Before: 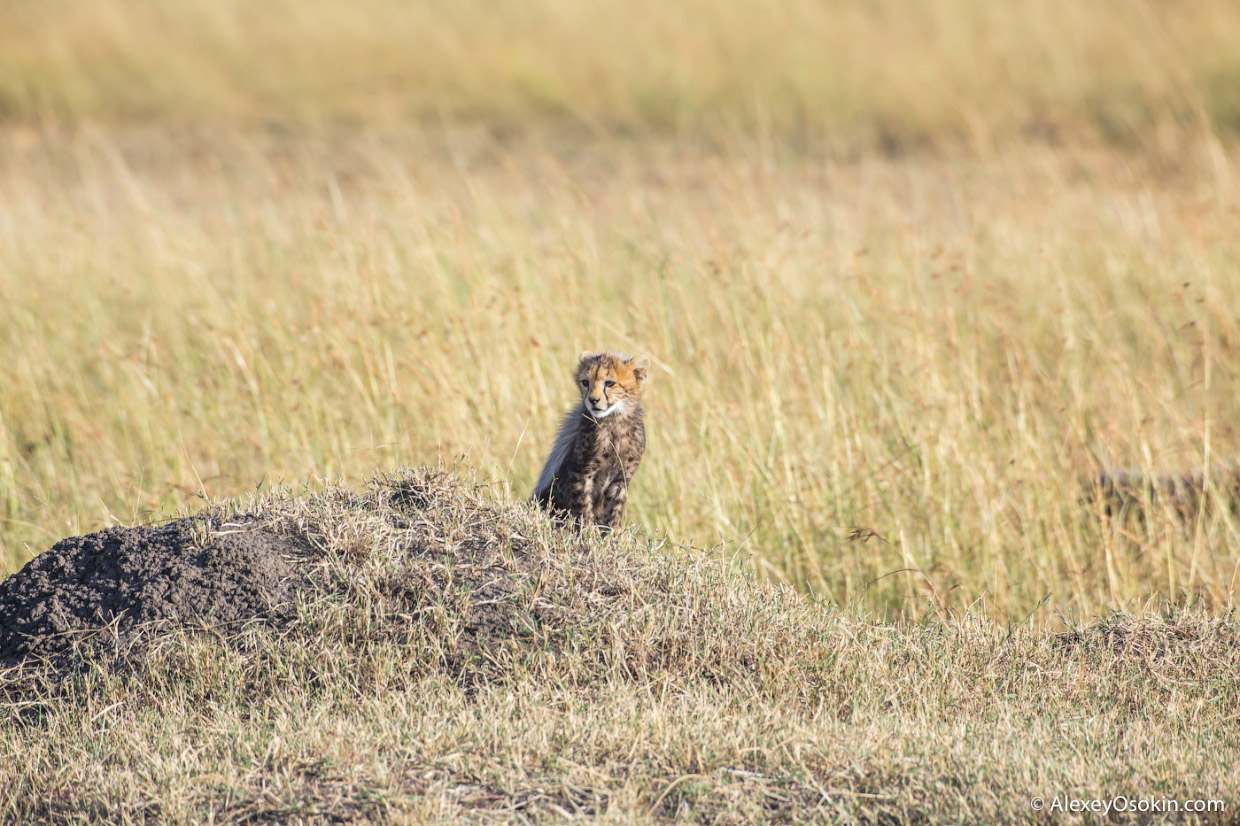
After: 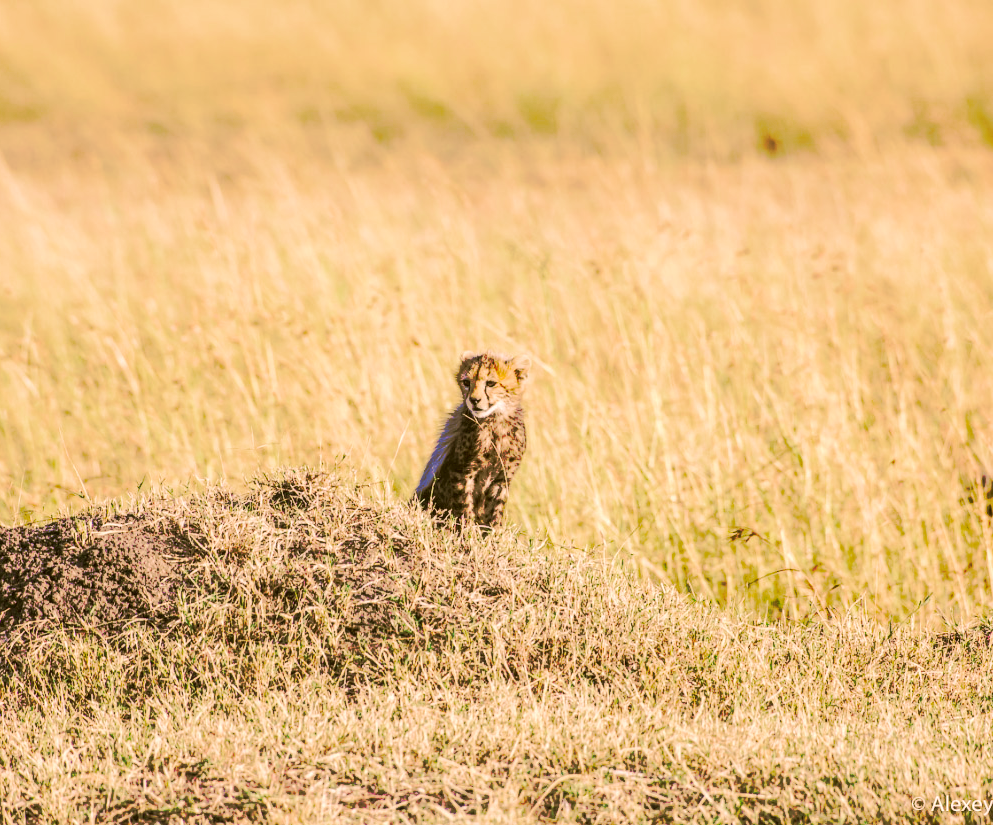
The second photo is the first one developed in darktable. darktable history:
crop and rotate: left 9.6%, right 10.282%
color correction: highlights a* 8.93, highlights b* 14.99, shadows a* -0.54, shadows b* 26.82
color calibration: illuminant as shot in camera, x 0.358, y 0.373, temperature 4628.91 K
local contrast: on, module defaults
exposure: exposure -0.049 EV, compensate highlight preservation false
tone curve: curves: ch0 [(0, 0) (0.003, 0.003) (0.011, 0.011) (0.025, 0.024) (0.044, 0.043) (0.069, 0.067) (0.1, 0.096) (0.136, 0.131) (0.177, 0.171) (0.224, 0.216) (0.277, 0.267) (0.335, 0.323) (0.399, 0.384) (0.468, 0.451) (0.543, 0.678) (0.623, 0.734) (0.709, 0.795) (0.801, 0.859) (0.898, 0.928) (1, 1)], preserve colors none
velvia: strength 45.19%
